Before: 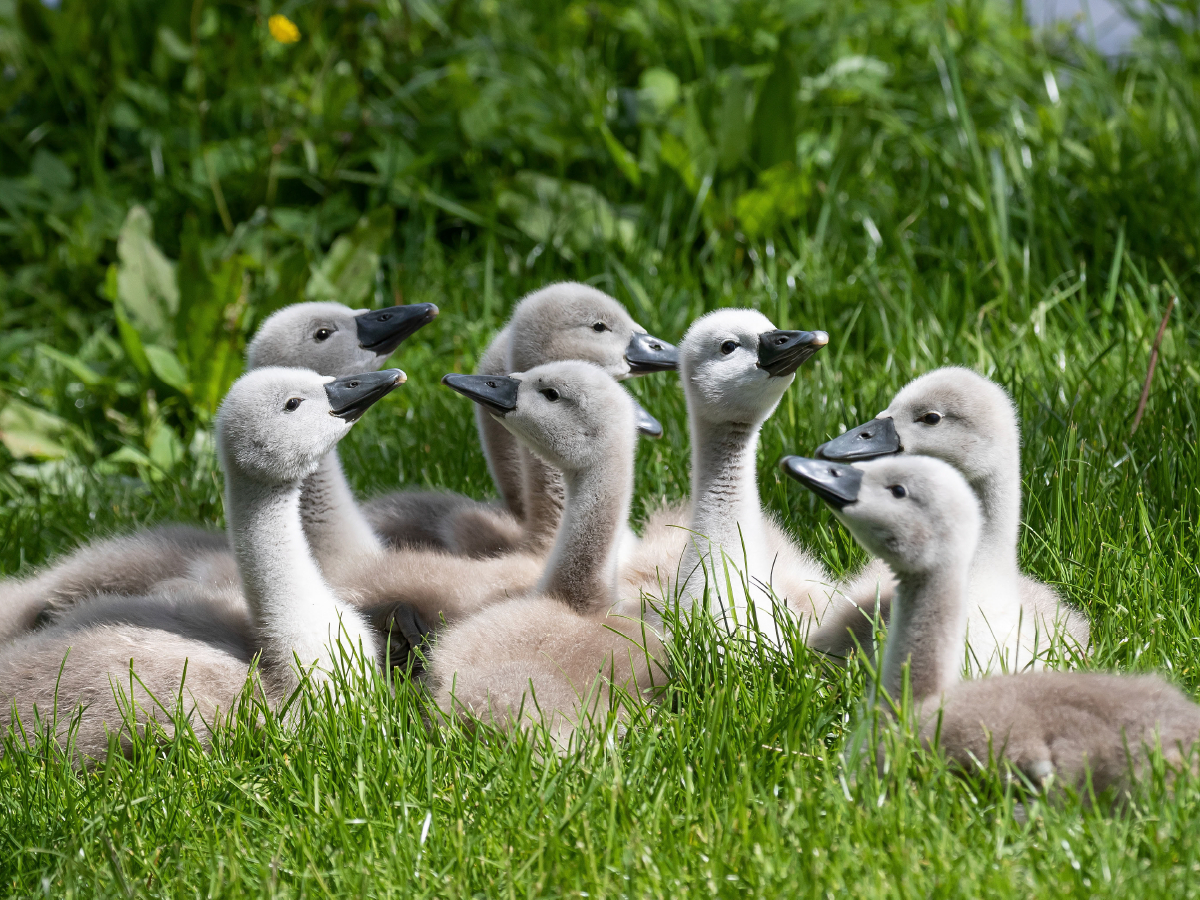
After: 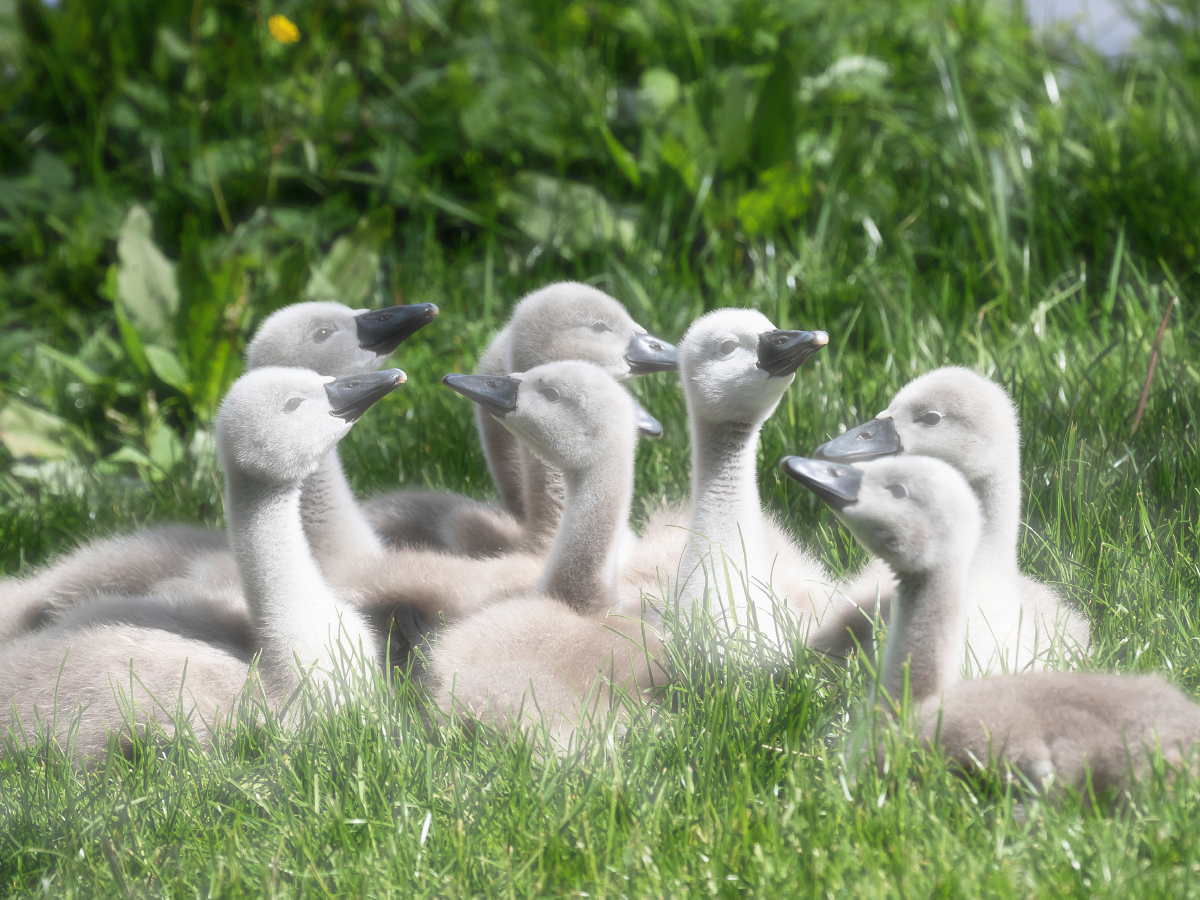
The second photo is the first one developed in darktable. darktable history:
haze removal: strength -0.899, distance 0.226, adaptive false
contrast brightness saturation: saturation 0.176
